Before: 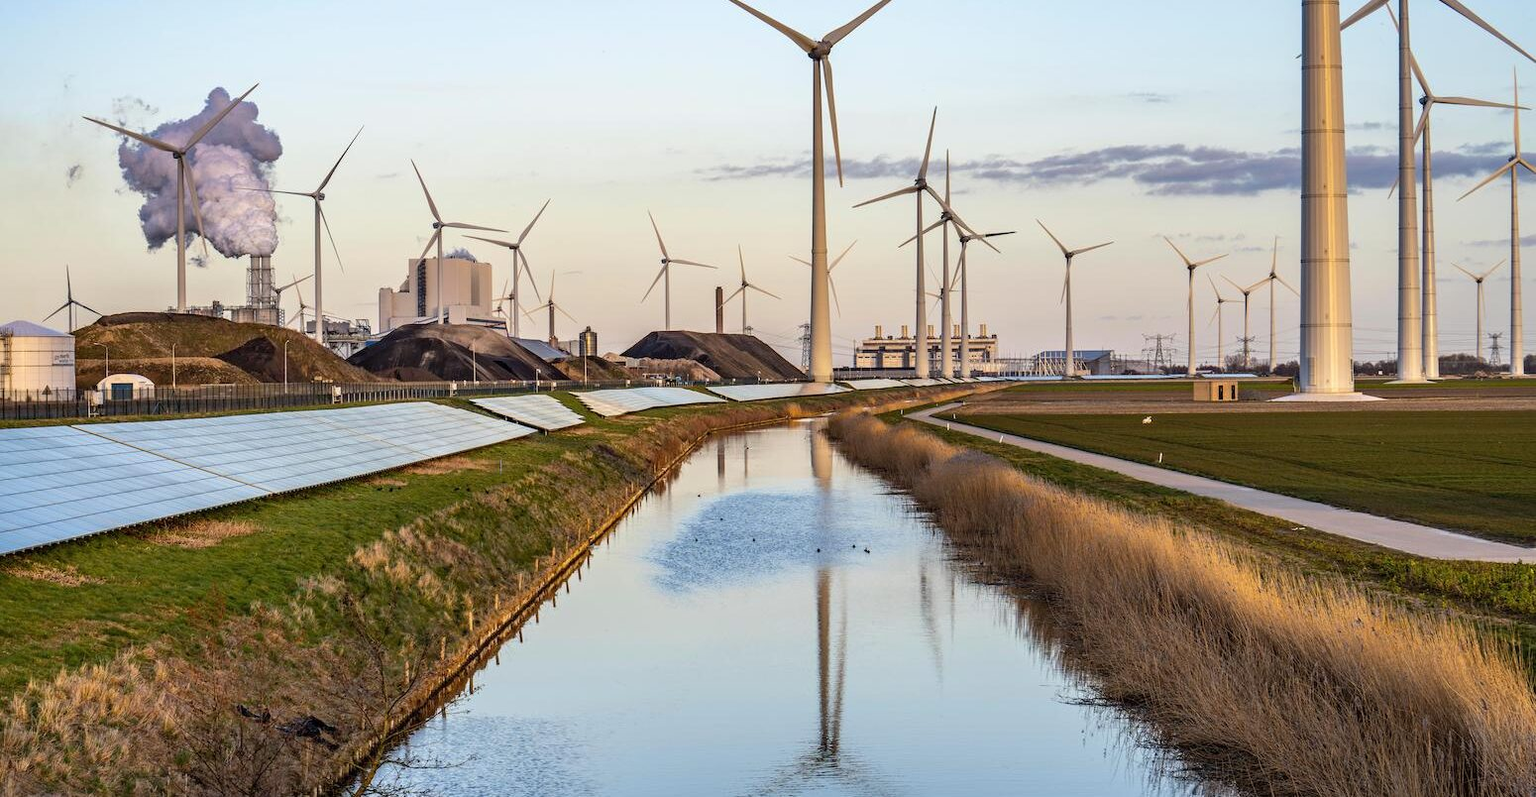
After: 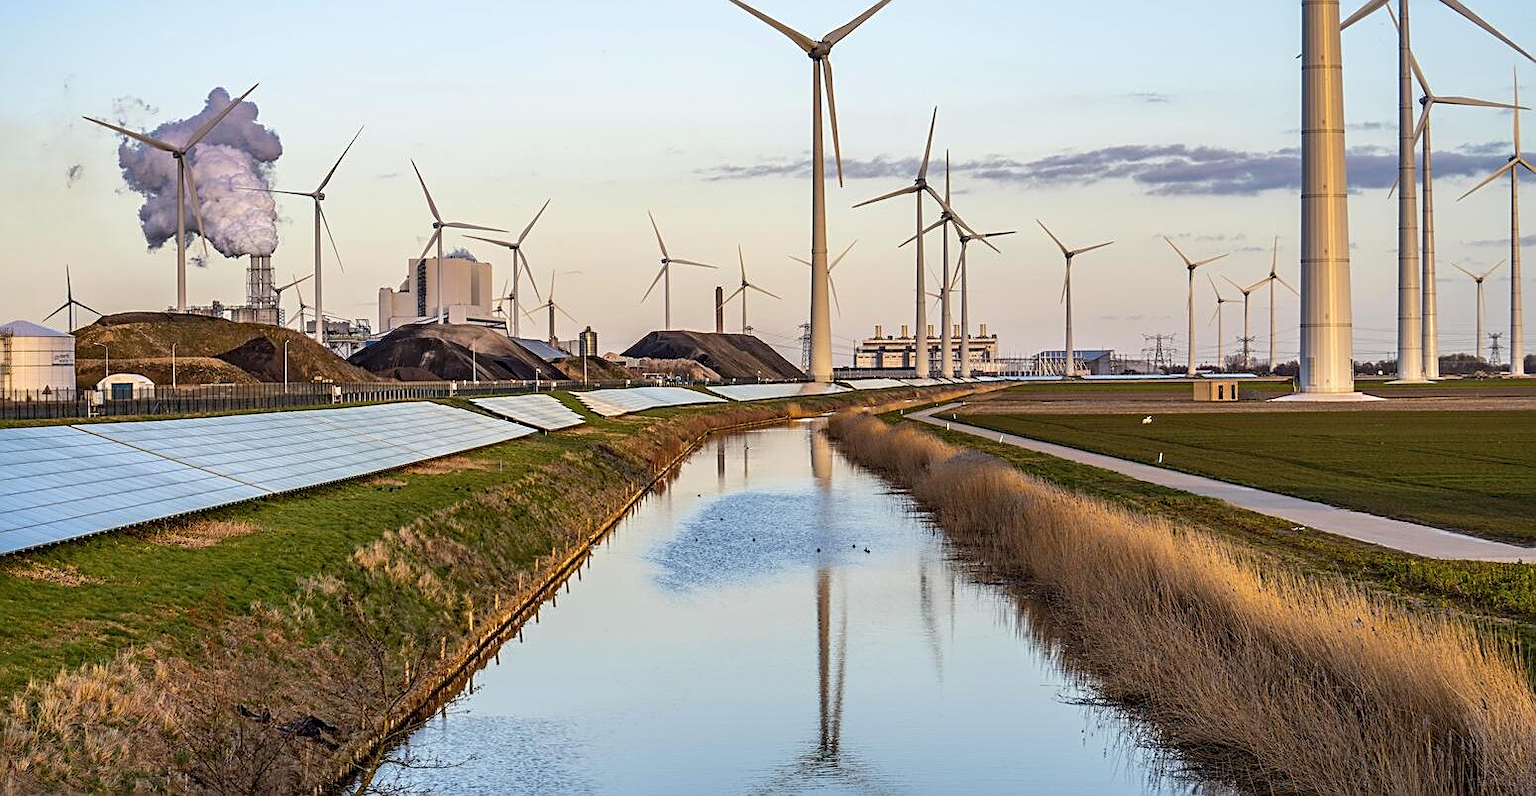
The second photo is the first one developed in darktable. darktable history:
sharpen: on, module defaults
white balance: emerald 1
